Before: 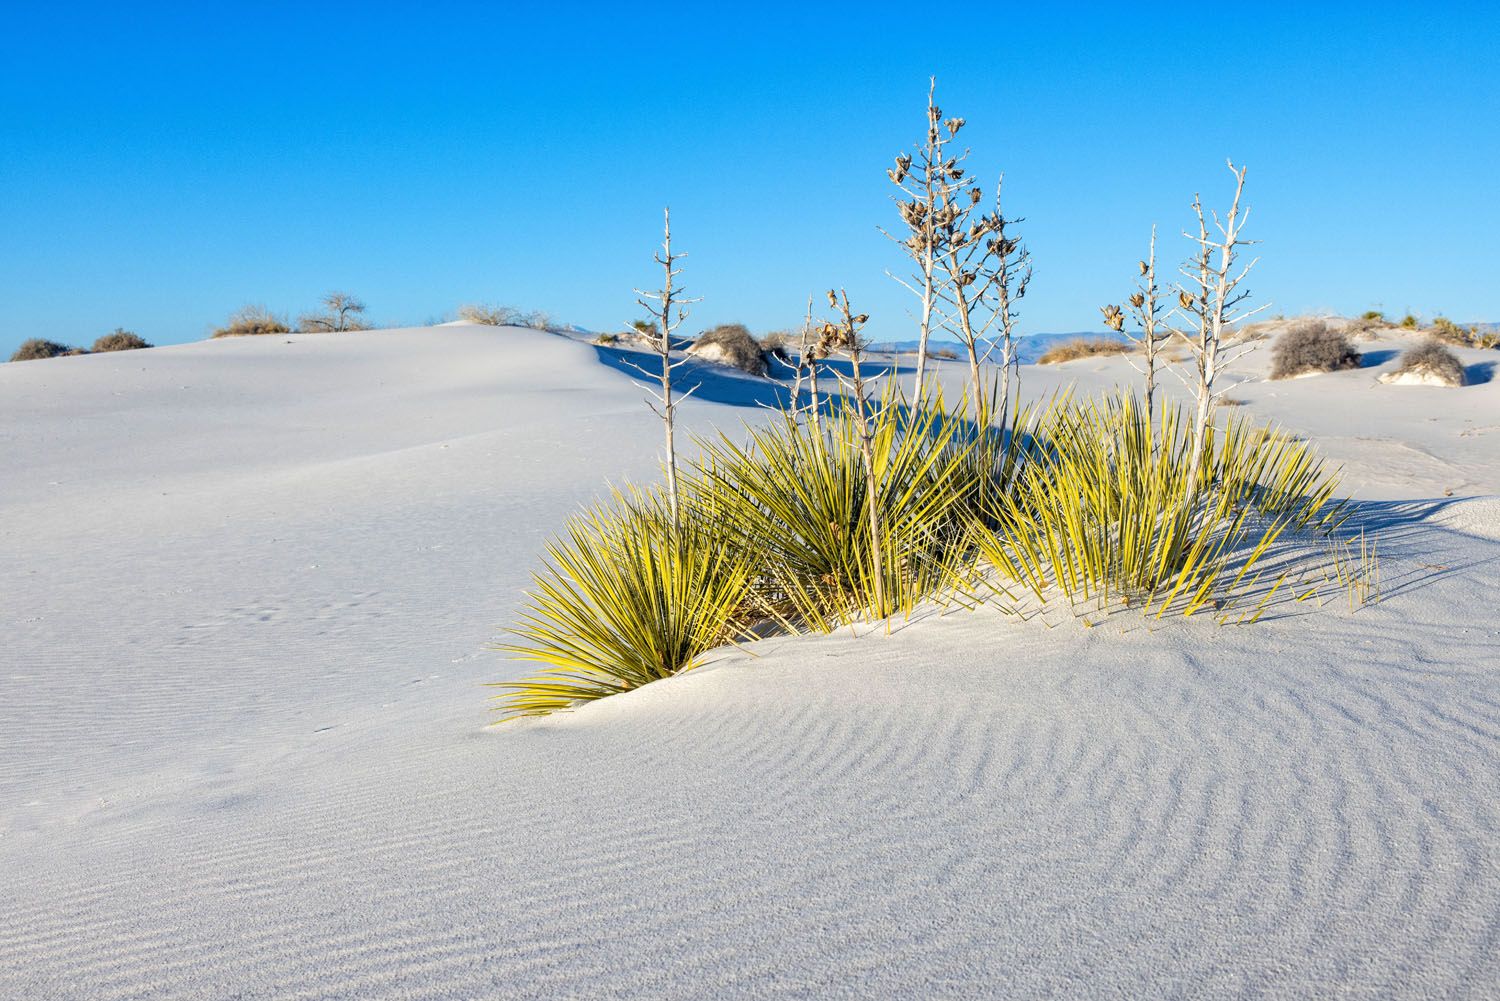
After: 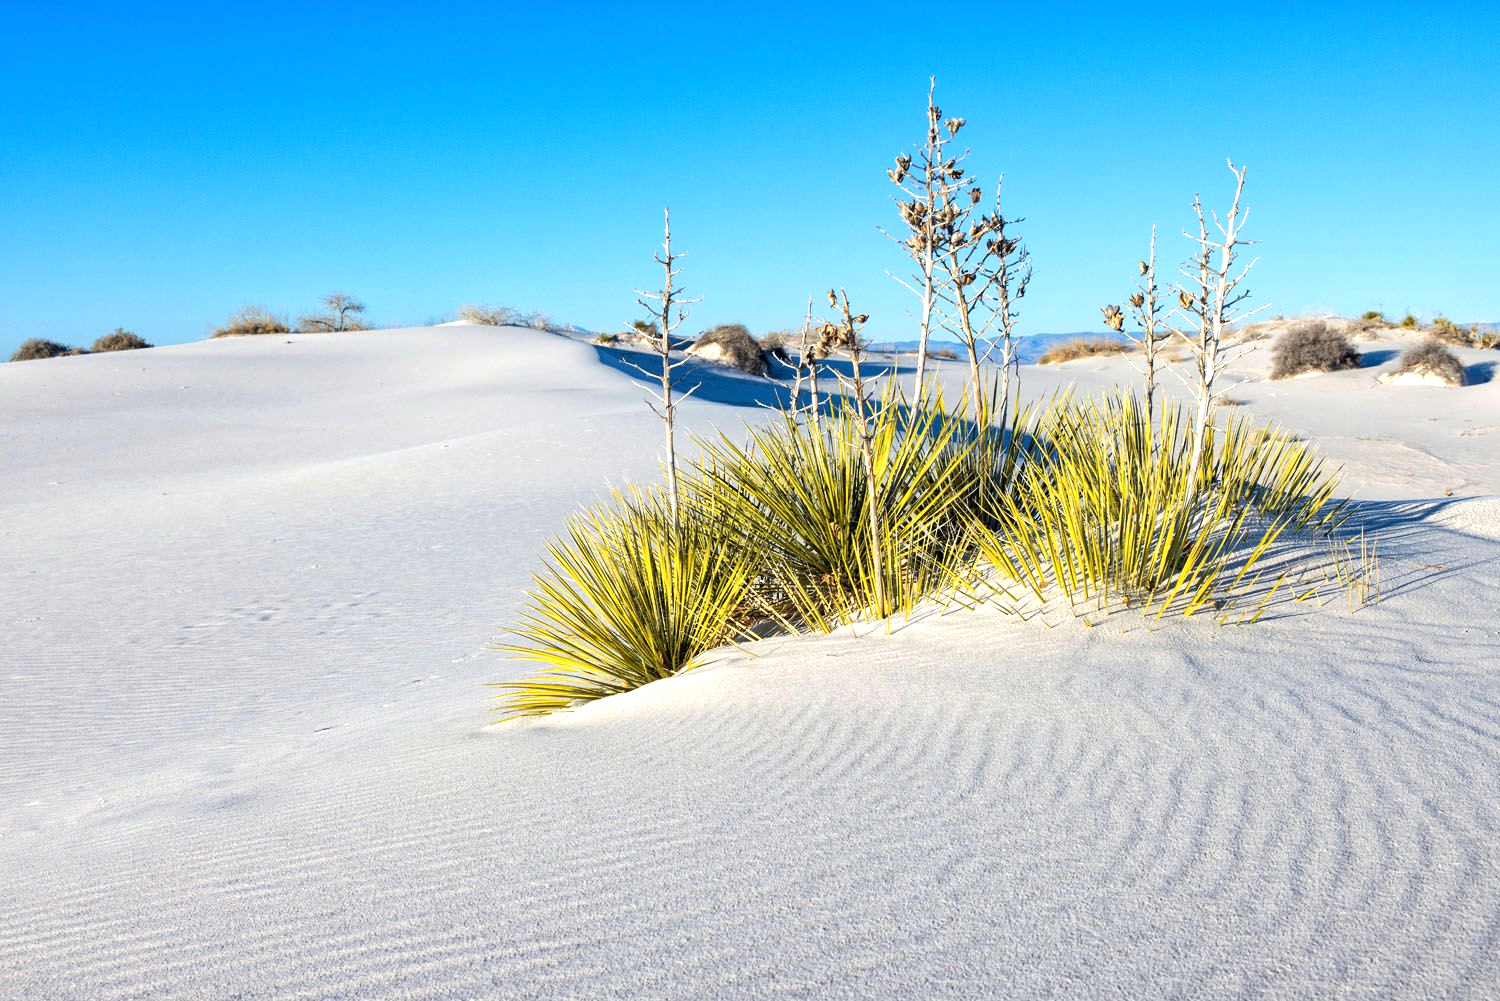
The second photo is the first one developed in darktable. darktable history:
tone equalizer: -8 EV -0.401 EV, -7 EV -0.391 EV, -6 EV -0.337 EV, -5 EV -0.205 EV, -3 EV 0.197 EV, -2 EV 0.34 EV, -1 EV 0.411 EV, +0 EV 0.414 EV, edges refinement/feathering 500, mask exposure compensation -1.57 EV, preserve details no
